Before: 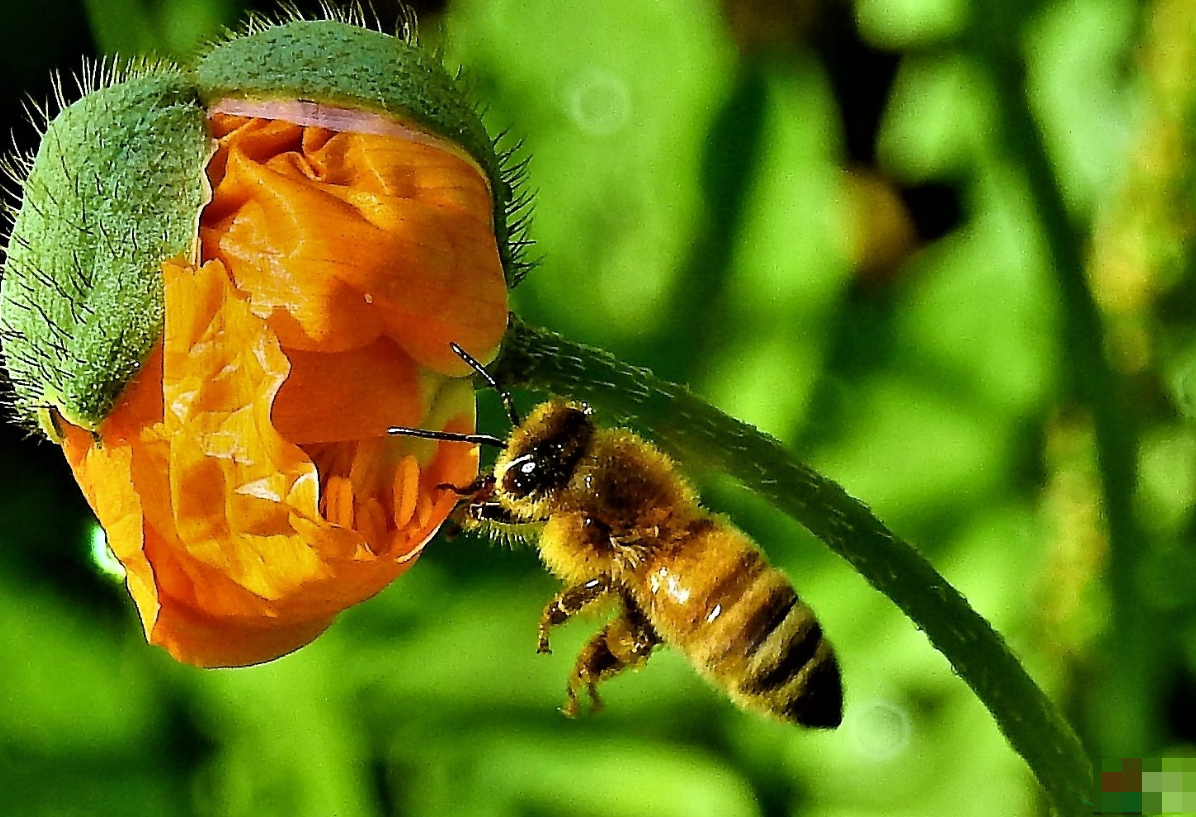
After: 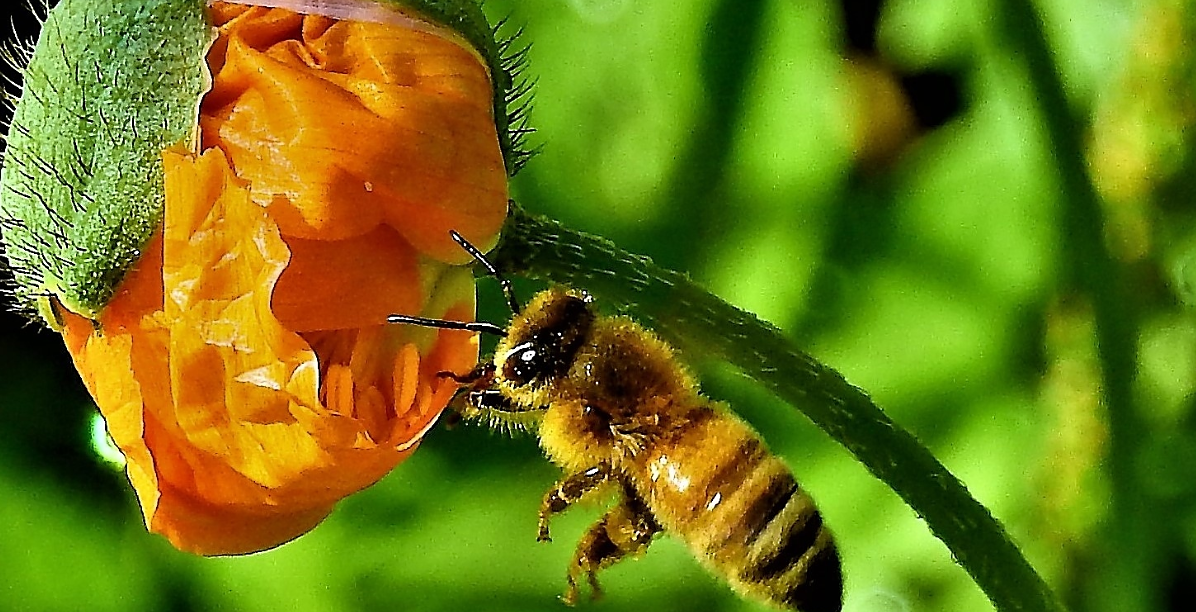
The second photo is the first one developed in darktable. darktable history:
crop: top 13.819%, bottom 11.169%
sharpen: radius 1
